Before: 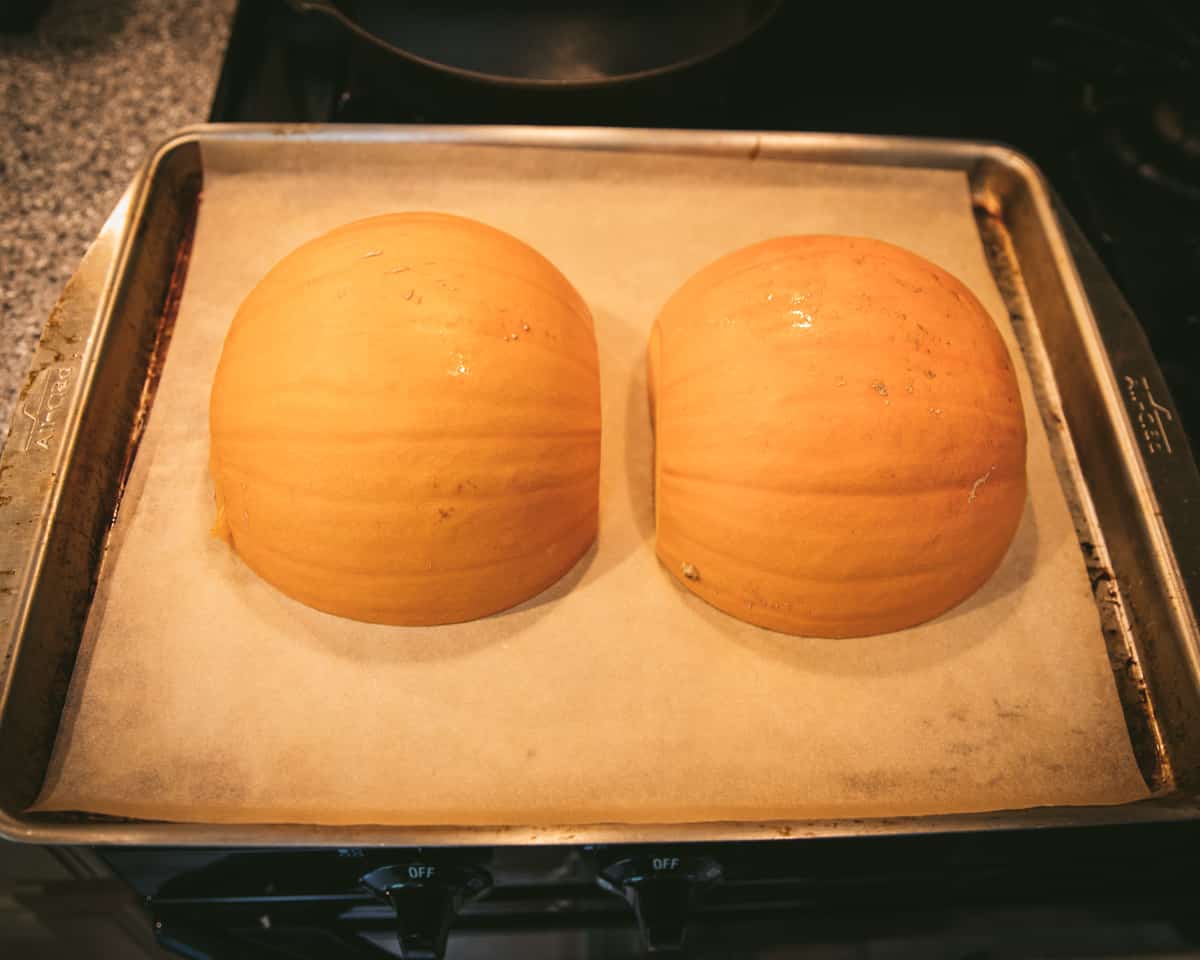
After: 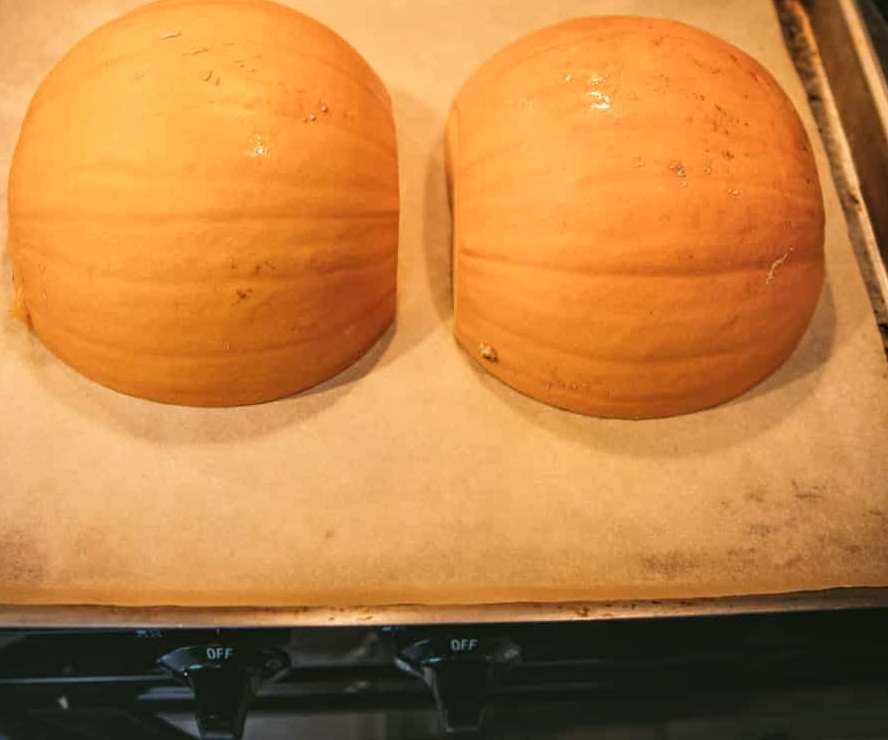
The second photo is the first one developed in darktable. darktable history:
crop: left 16.871%, top 22.857%, right 9.116%
local contrast: on, module defaults
